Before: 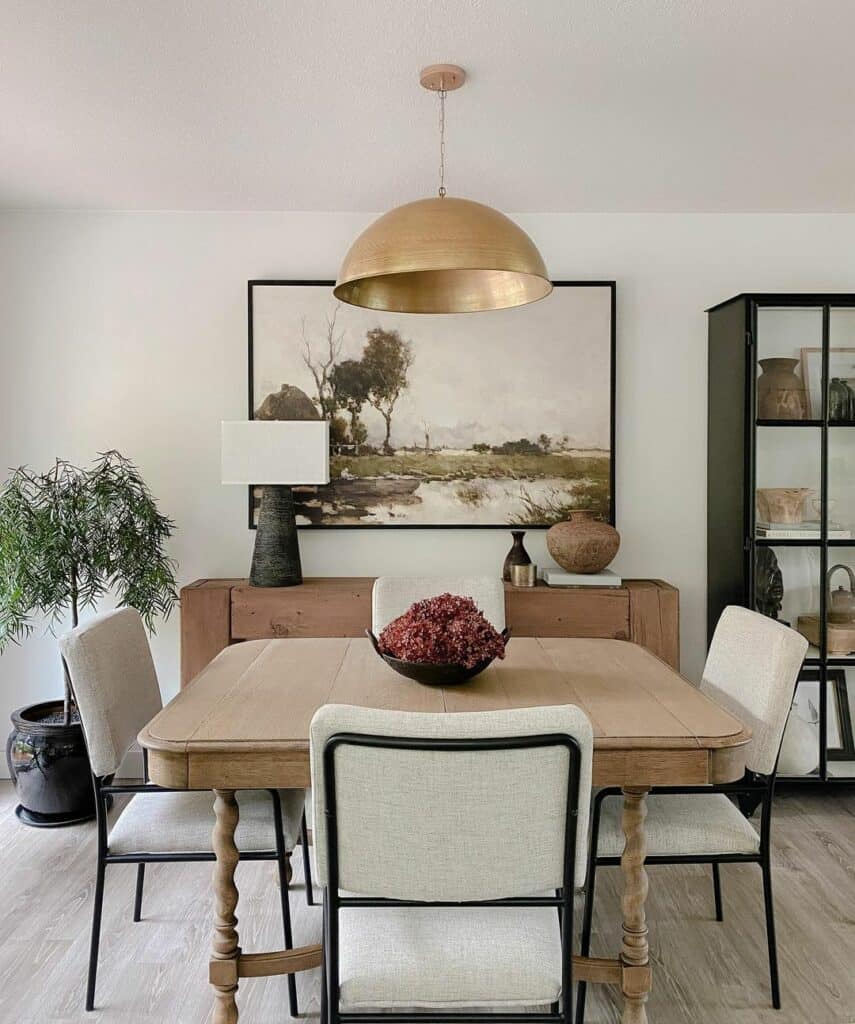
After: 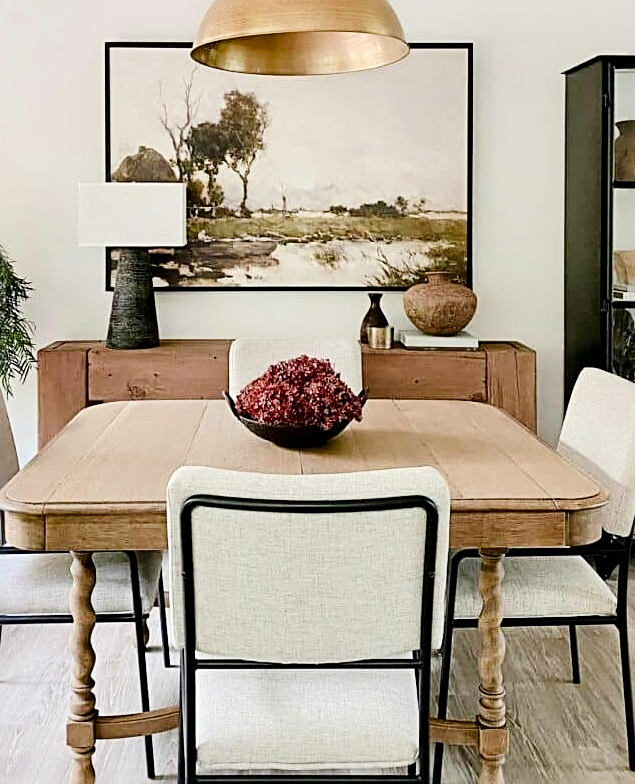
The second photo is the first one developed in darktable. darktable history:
contrast brightness saturation: contrast 0.134, brightness -0.223, saturation 0.137
sharpen: radius 2.782
tone equalizer: on, module defaults
exposure: black level correction -0.002, exposure 1.331 EV, compensate highlight preservation false
crop: left 16.82%, top 23.286%, right 8.873%
levels: gray 59.41%
filmic rgb: black relative exposure -7.43 EV, white relative exposure 4.86 EV, hardness 3.4
local contrast: mode bilateral grid, contrast 20, coarseness 49, detail 141%, midtone range 0.2
